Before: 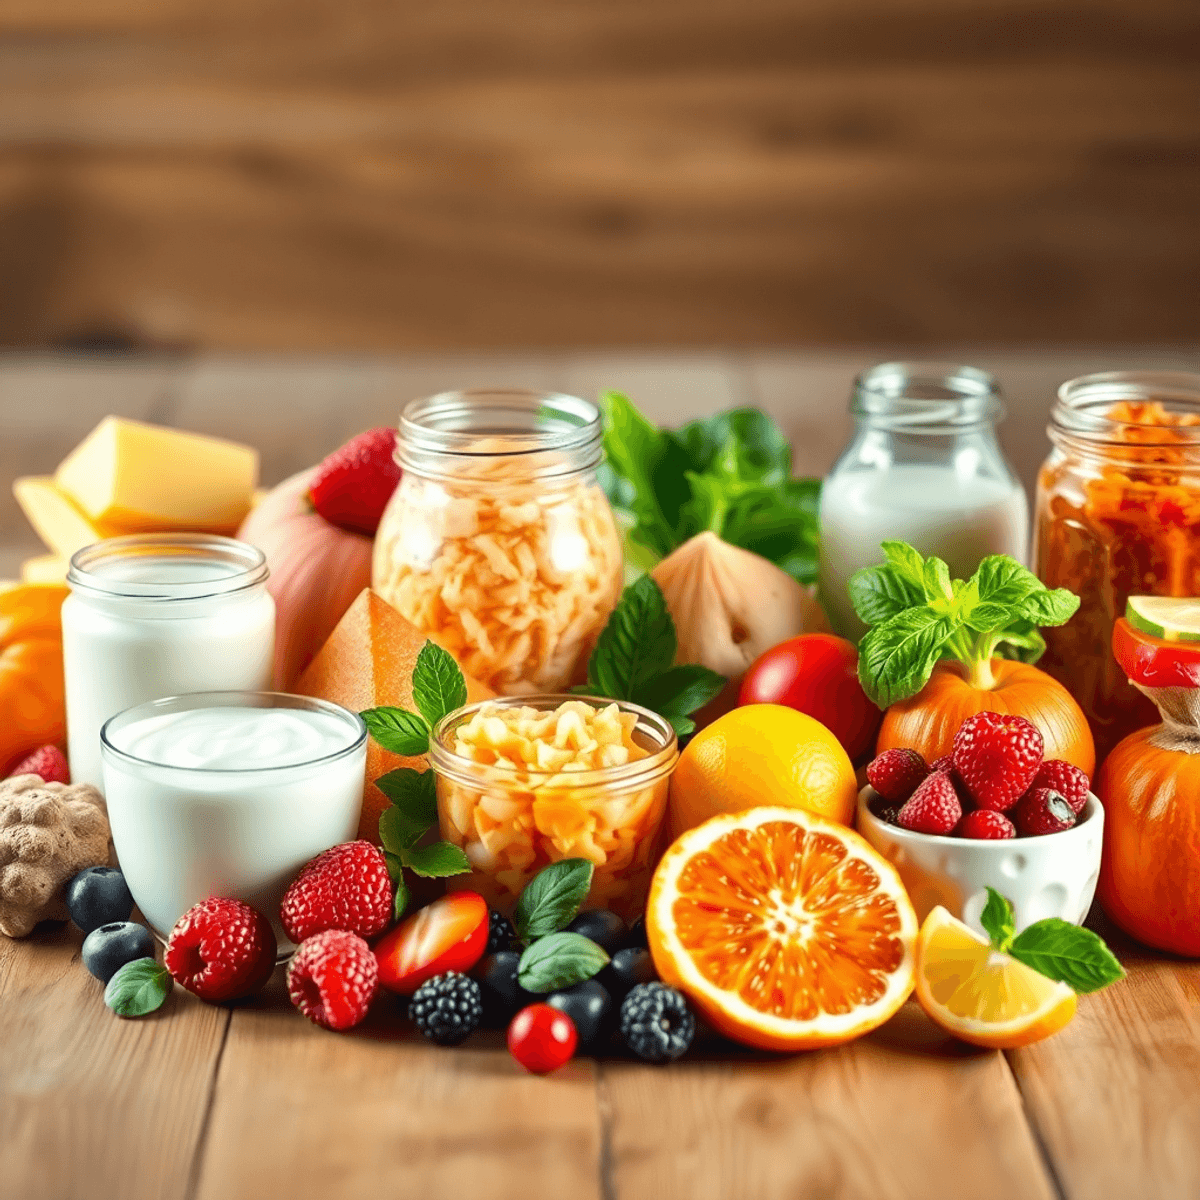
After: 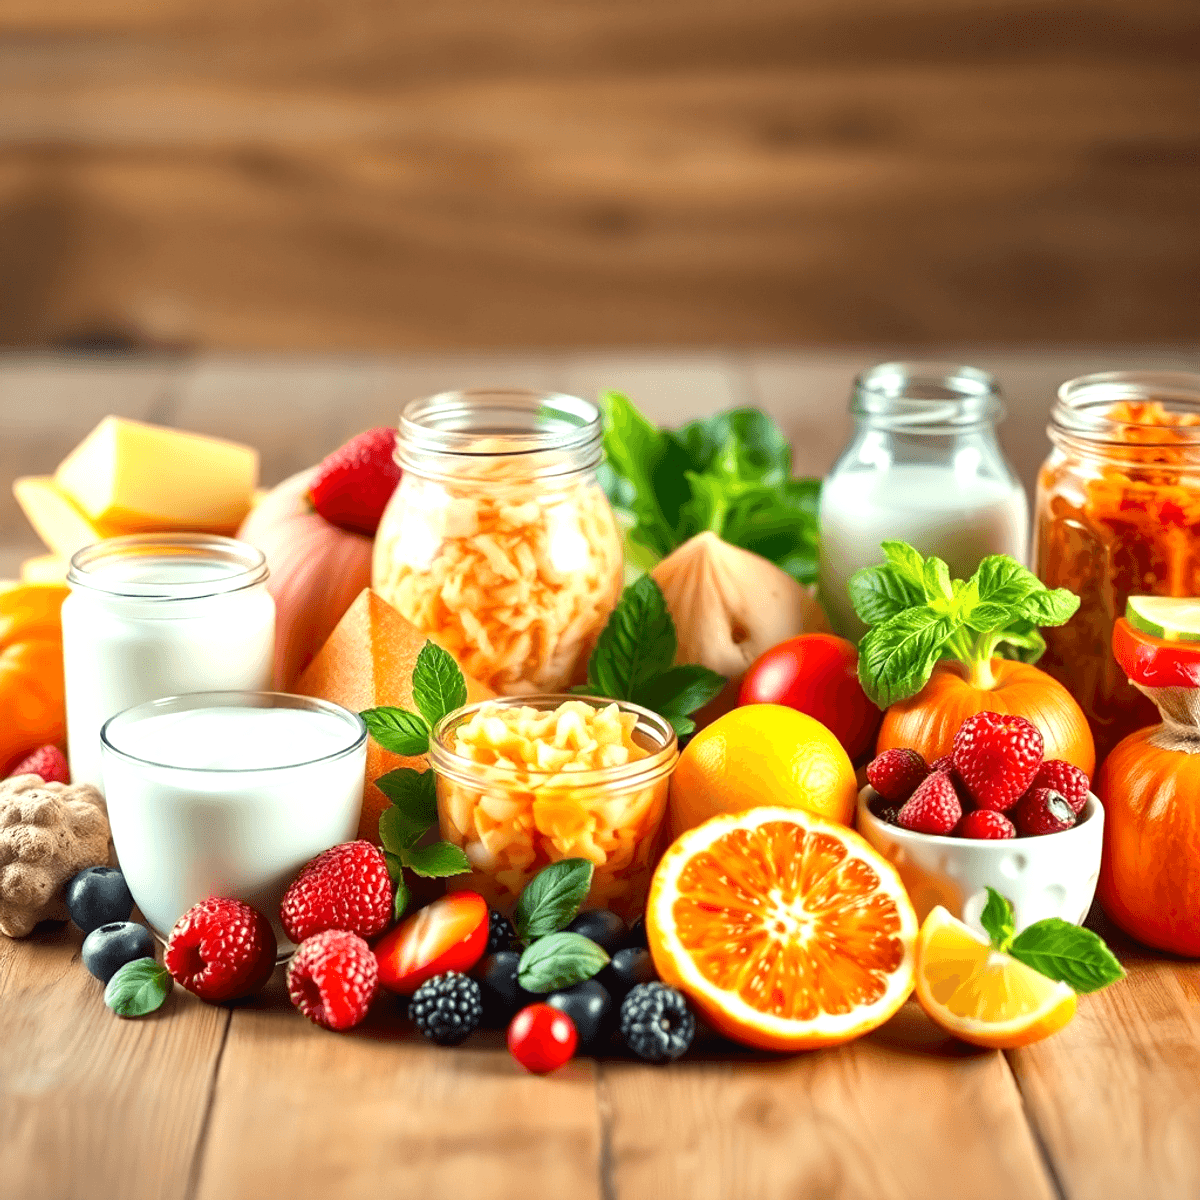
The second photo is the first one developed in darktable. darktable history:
exposure: black level correction 0.001, exposure 0.4 EV, compensate highlight preservation false
